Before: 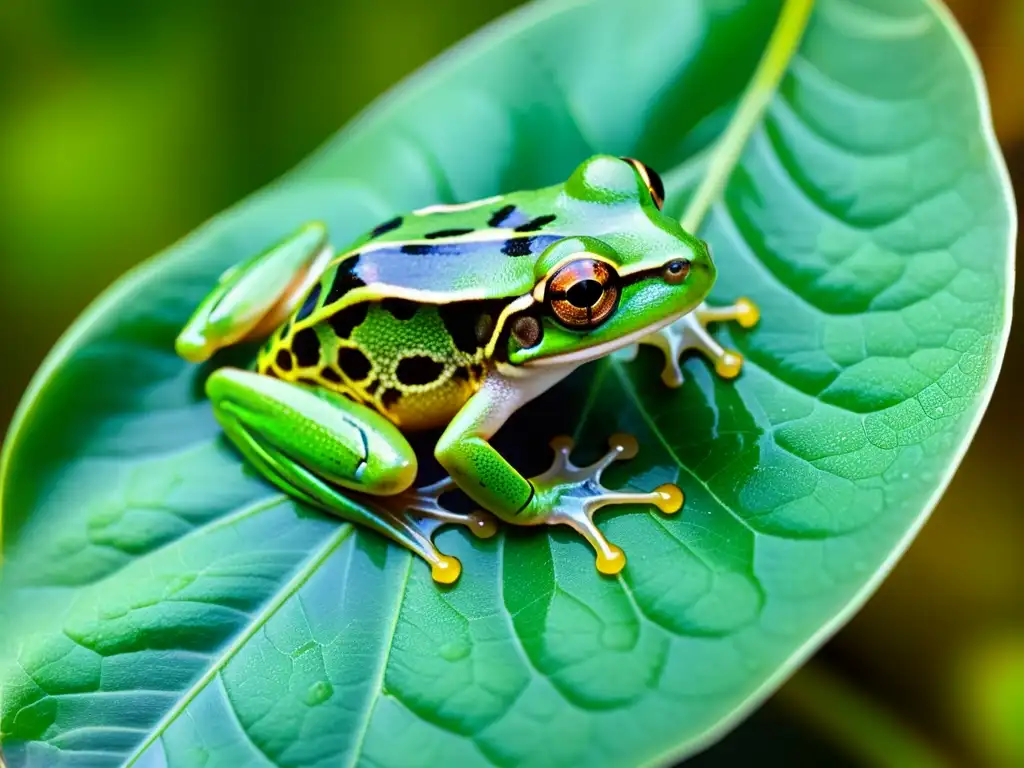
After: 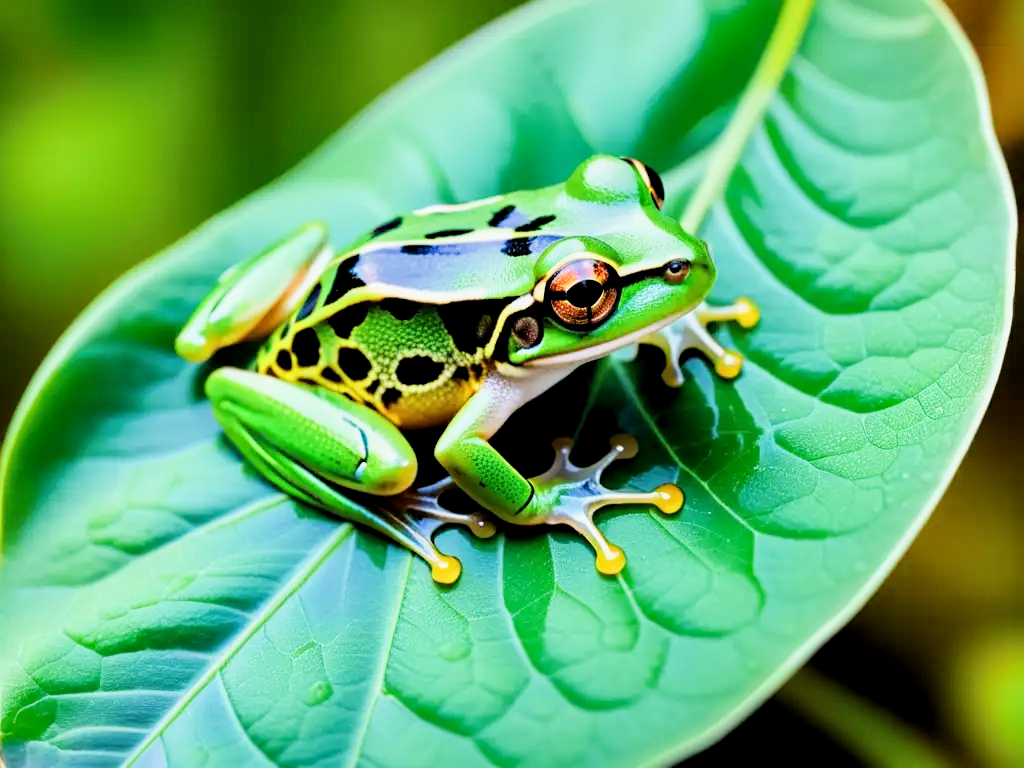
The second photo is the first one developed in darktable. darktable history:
filmic rgb: black relative exposure -5 EV, hardness 2.88, contrast 1.2
local contrast: highlights 100%, shadows 100%, detail 120%, midtone range 0.2
exposure: exposure 0.722 EV, compensate highlight preservation false
